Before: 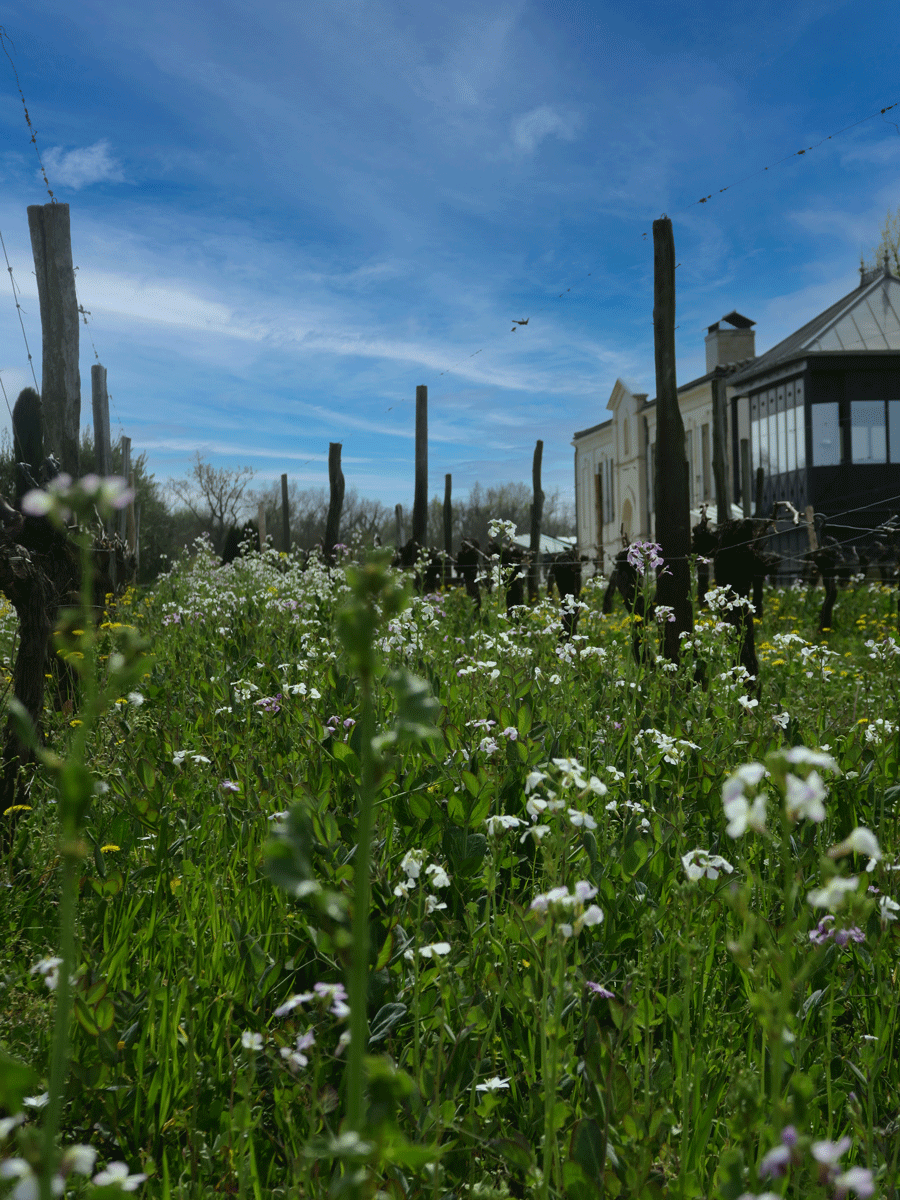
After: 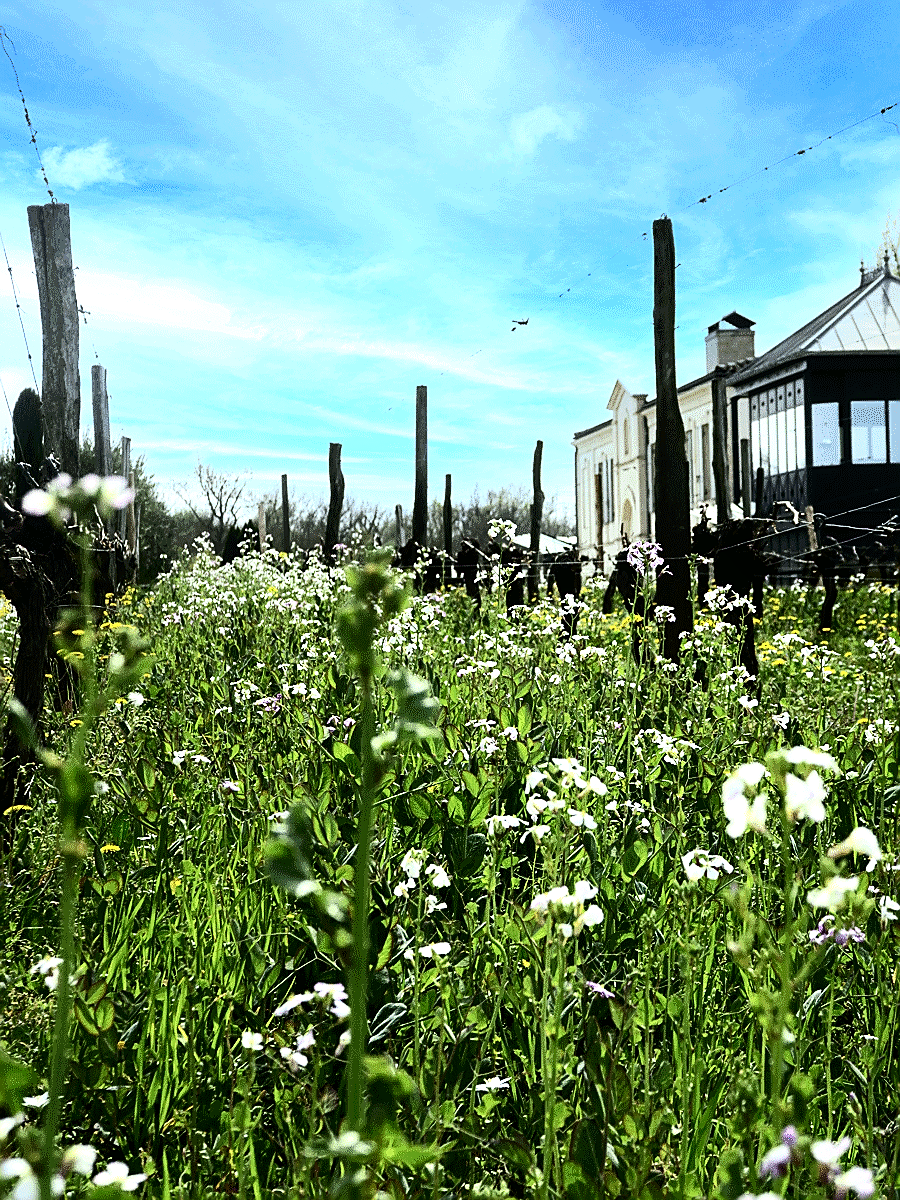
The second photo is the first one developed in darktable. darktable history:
tone equalizer: -8 EV -1.07 EV, -7 EV -0.982 EV, -6 EV -0.838 EV, -5 EV -0.58 EV, -3 EV 0.55 EV, -2 EV 0.871 EV, -1 EV 1 EV, +0 EV 1.07 EV
contrast brightness saturation: contrast 0.294
sharpen: radius 1.377, amount 1.243, threshold 0.772
local contrast: highlights 103%, shadows 100%, detail 119%, midtone range 0.2
exposure: exposure 0.556 EV, compensate highlight preservation false
